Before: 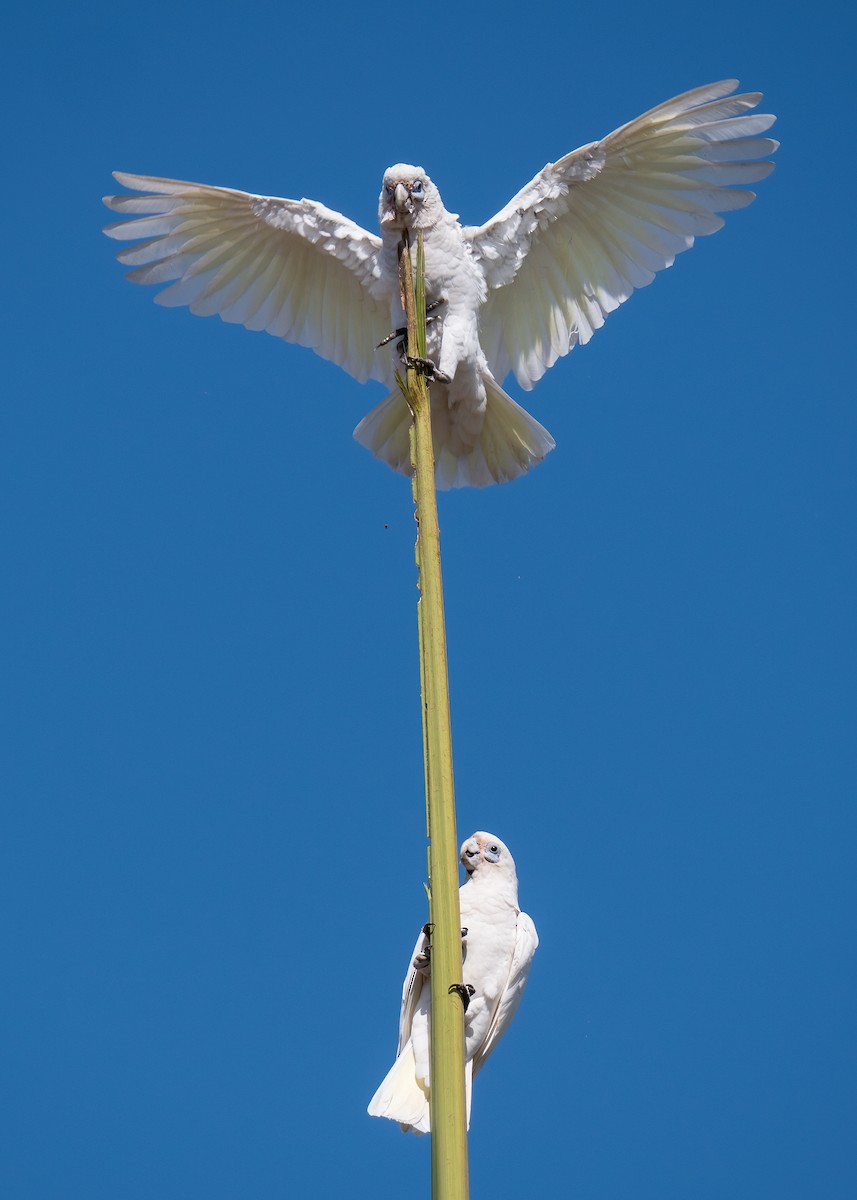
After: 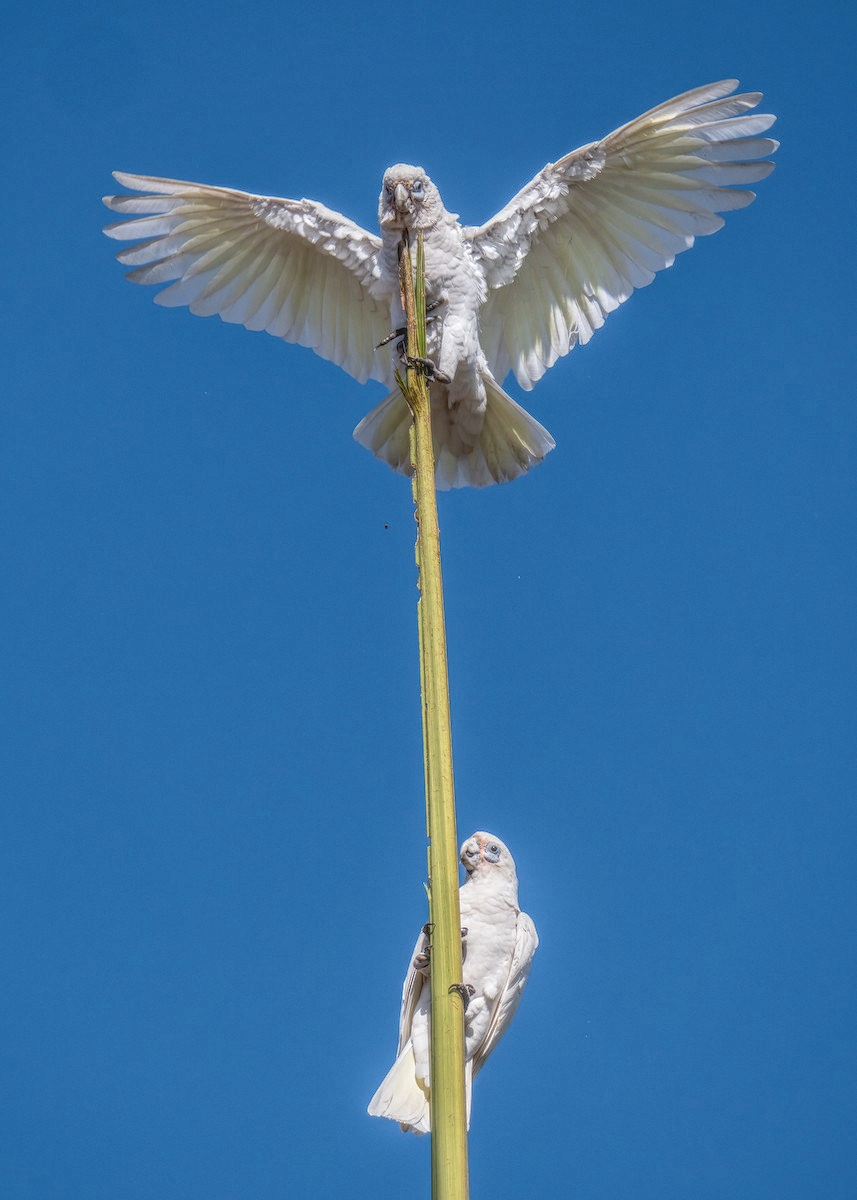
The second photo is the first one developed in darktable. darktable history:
local contrast: highlights 3%, shadows 3%, detail 199%, midtone range 0.245
shadows and highlights: soften with gaussian
